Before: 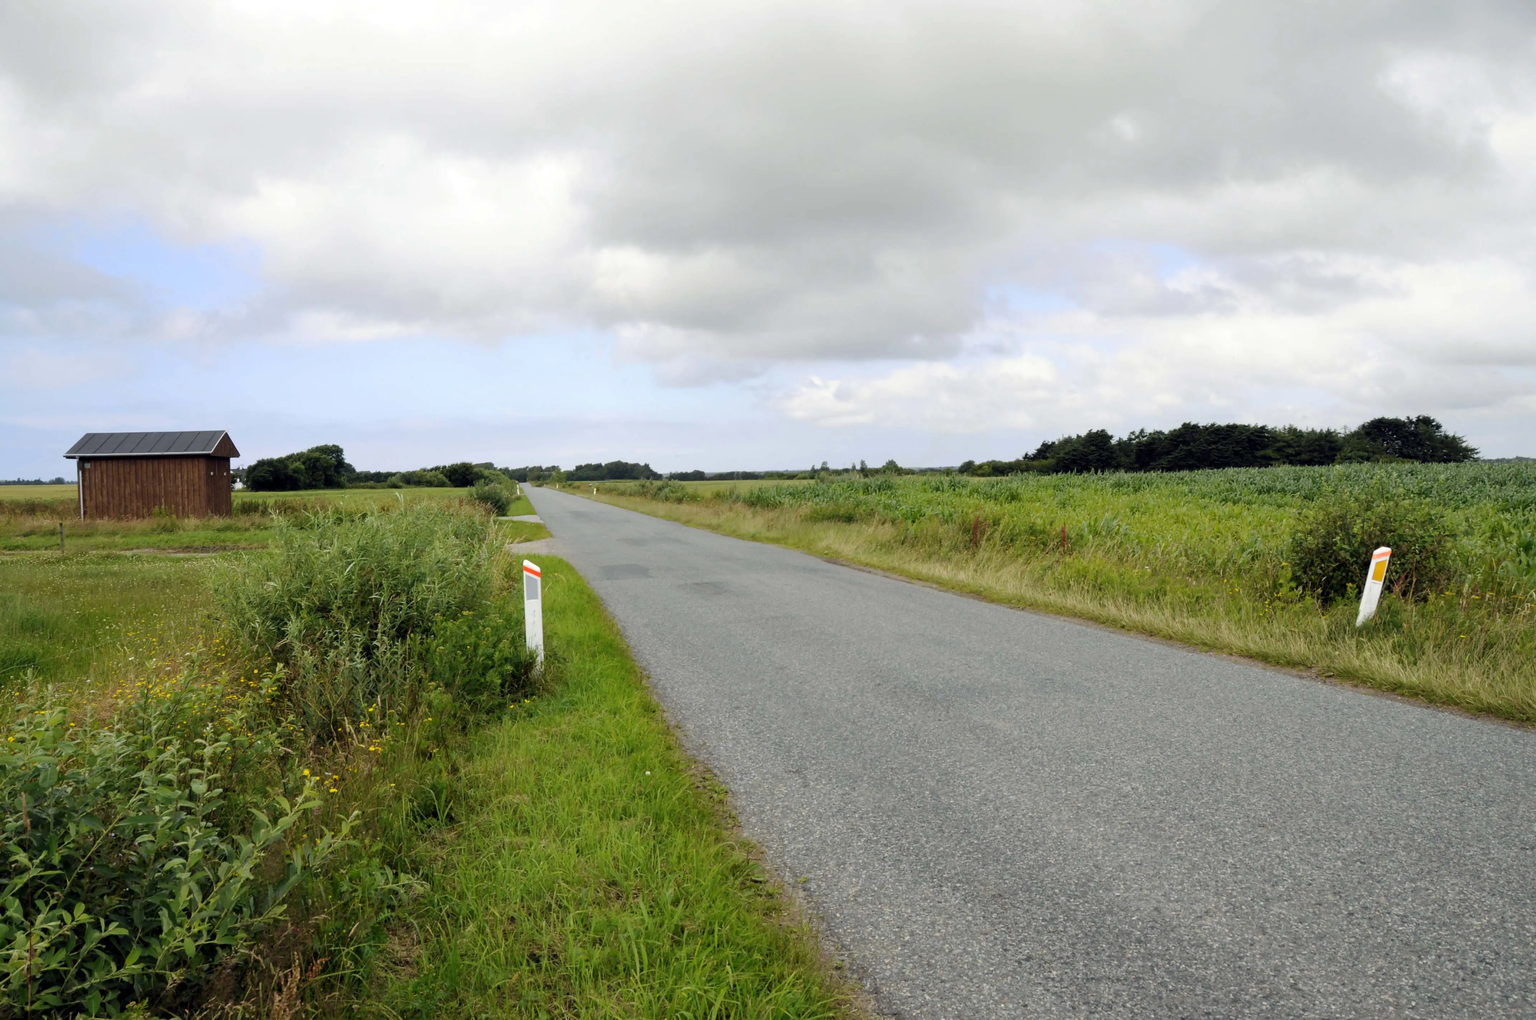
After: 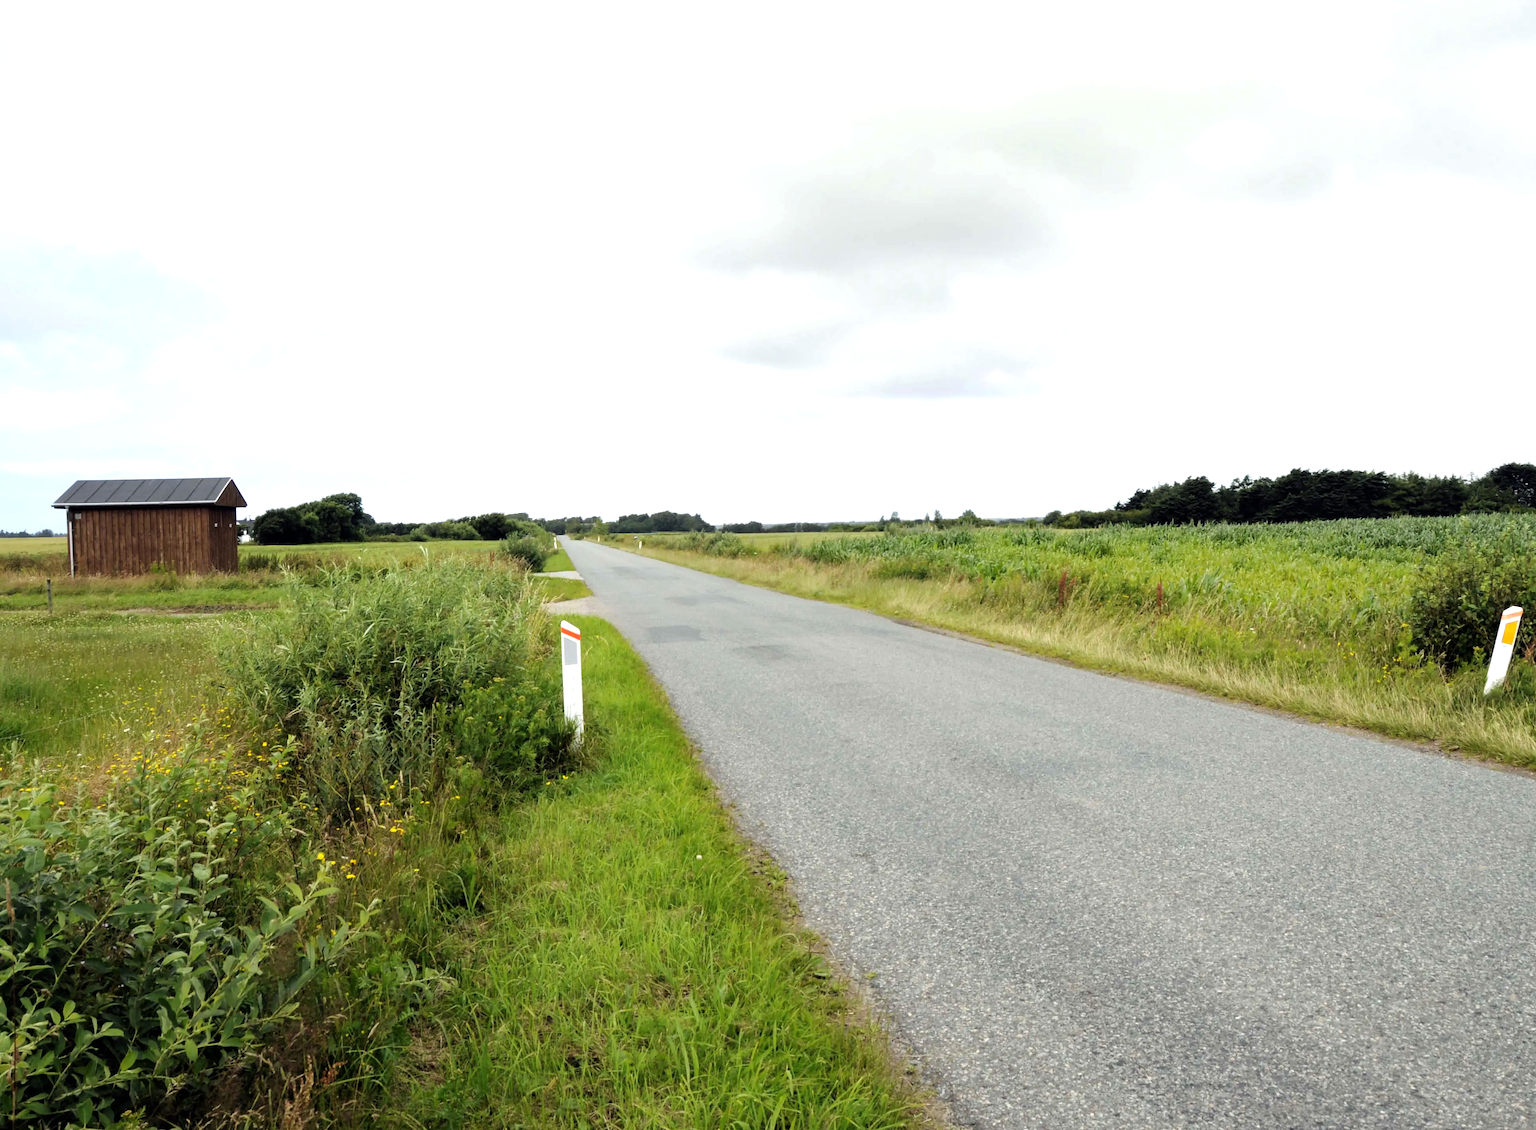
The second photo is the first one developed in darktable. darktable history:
crop and rotate: left 1.127%, right 8.615%
tone equalizer: -8 EV -0.767 EV, -7 EV -0.733 EV, -6 EV -0.605 EV, -5 EV -0.373 EV, -3 EV 0.365 EV, -2 EV 0.6 EV, -1 EV 0.696 EV, +0 EV 0.757 EV
